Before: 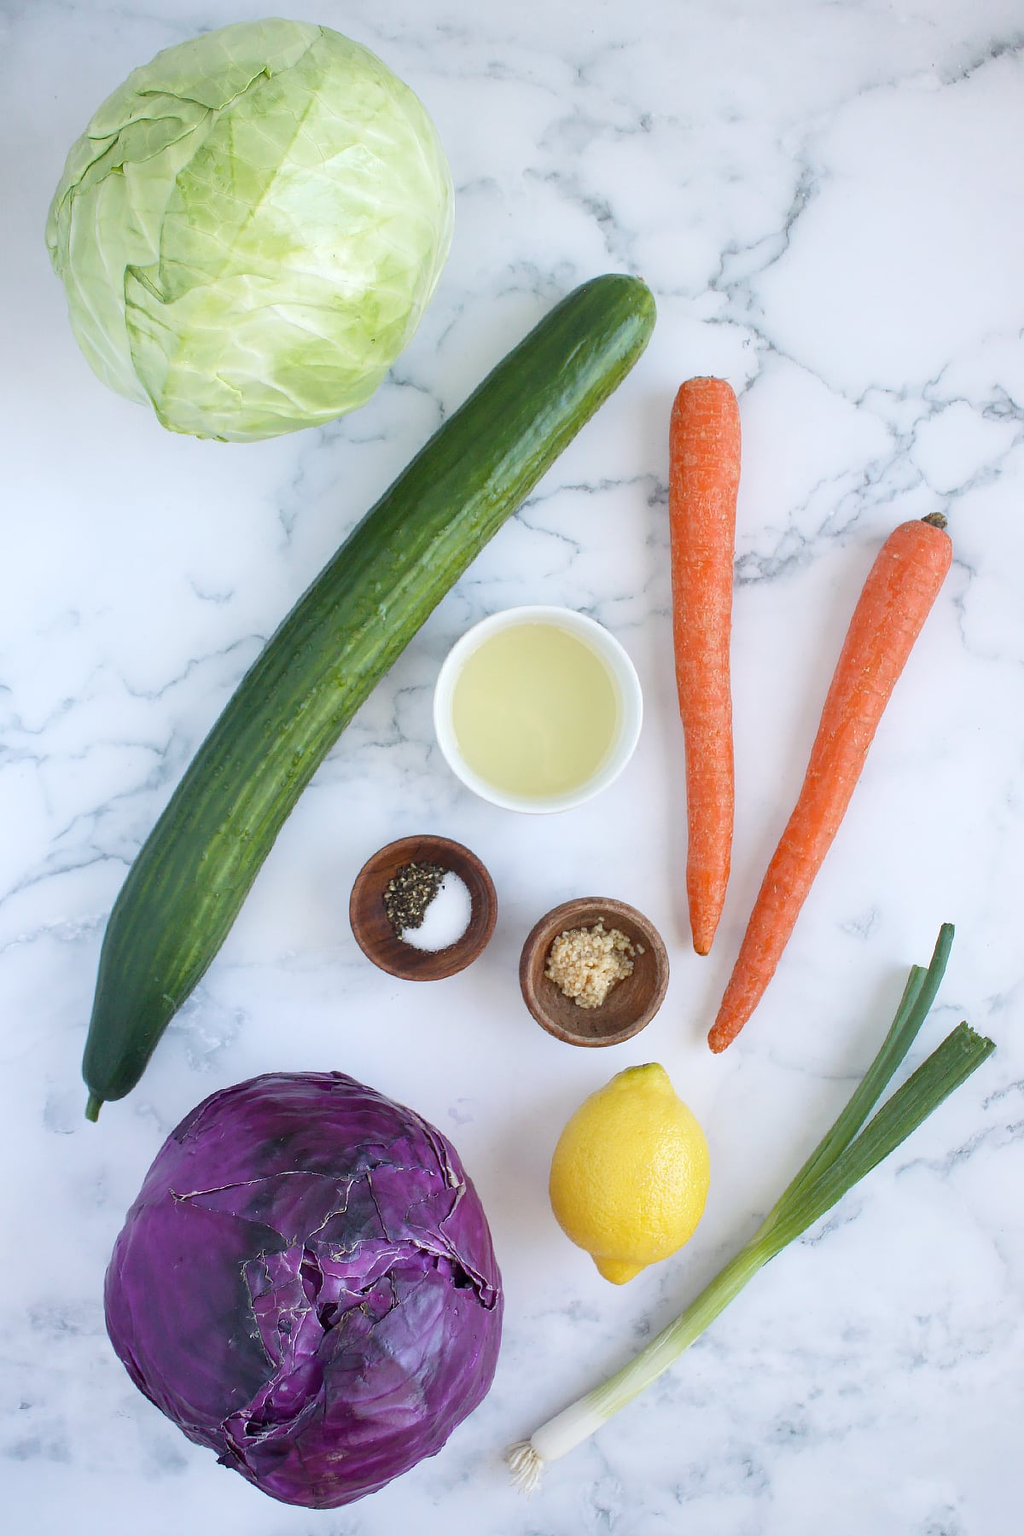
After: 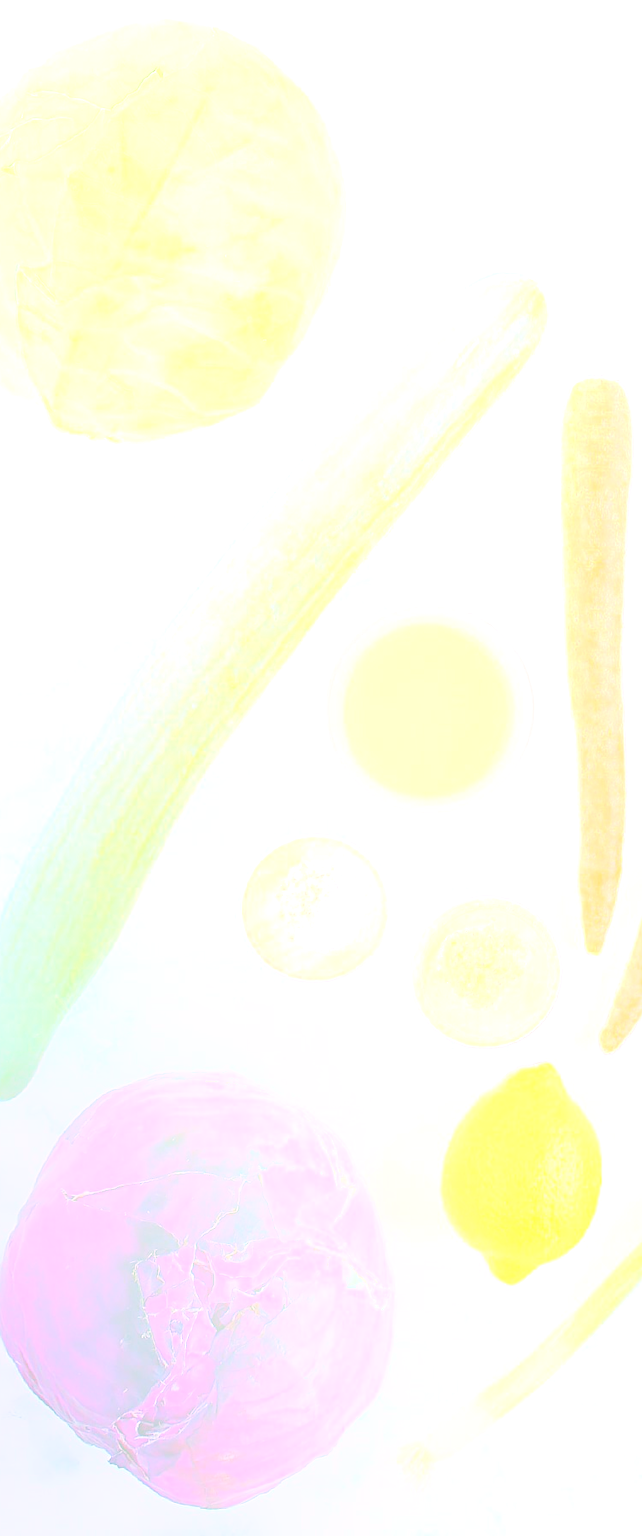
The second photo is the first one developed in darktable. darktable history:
bloom: size 70%, threshold 25%, strength 70%
color correction: highlights a* 4.02, highlights b* 4.98, shadows a* -7.55, shadows b* 4.98
crop: left 10.644%, right 26.528%
sharpen: radius 2.543, amount 0.636
tone equalizer: on, module defaults
